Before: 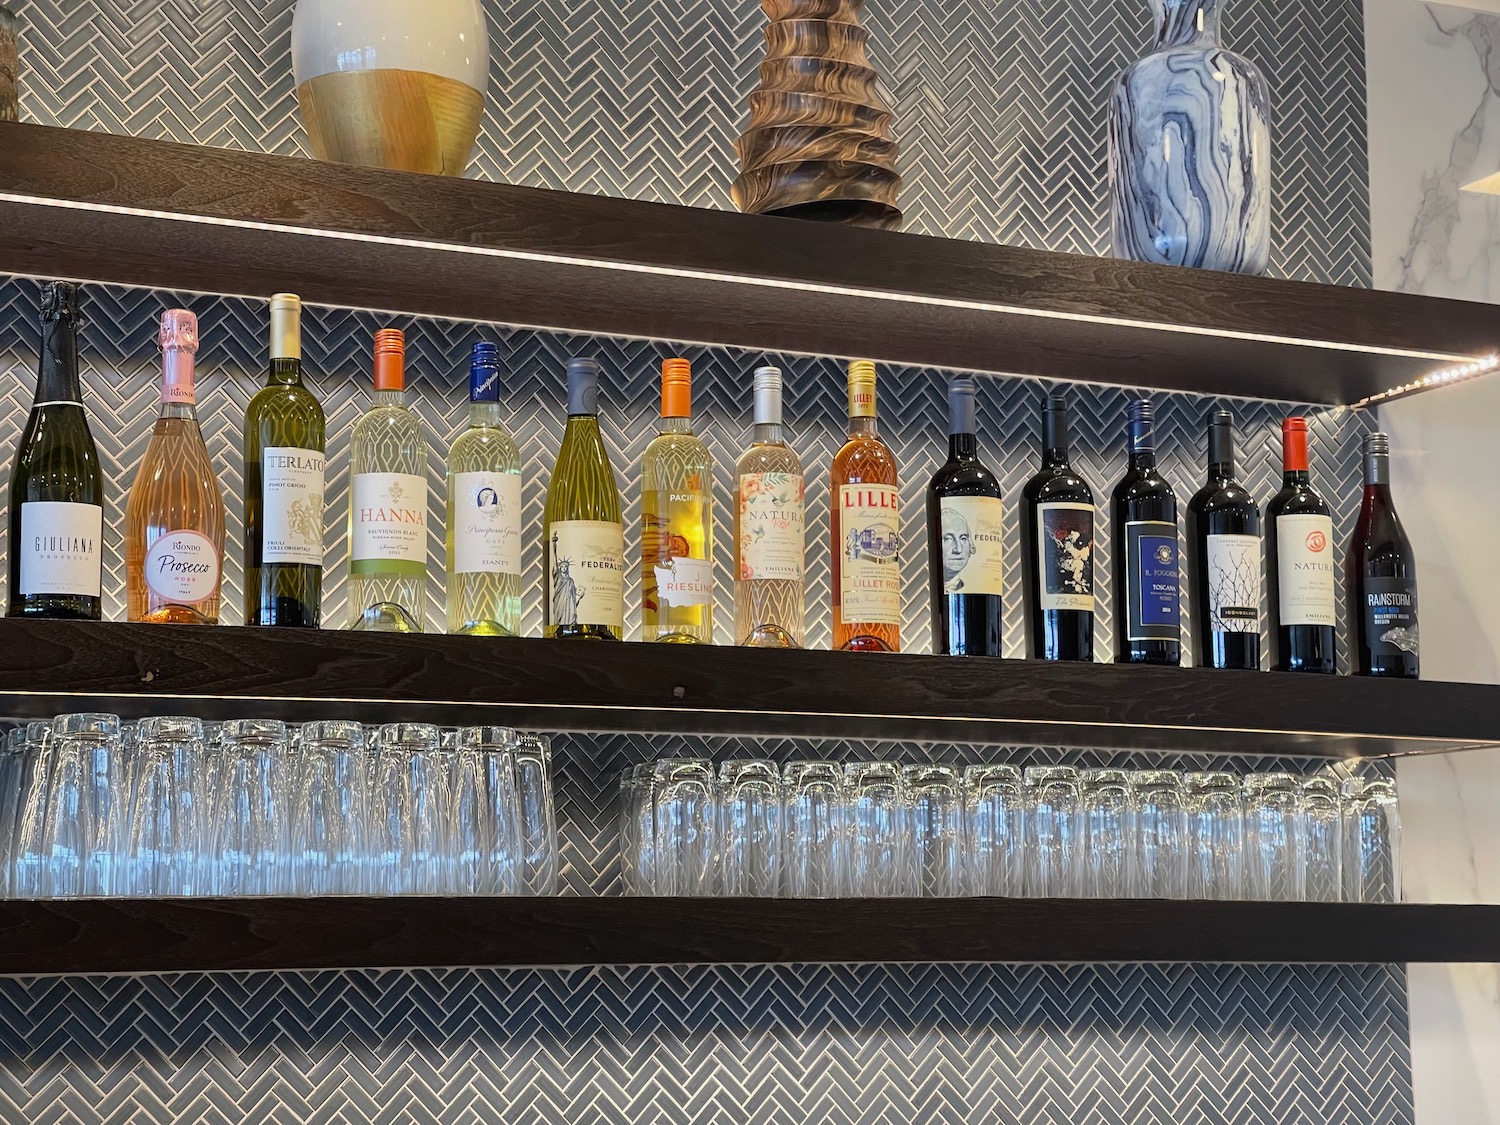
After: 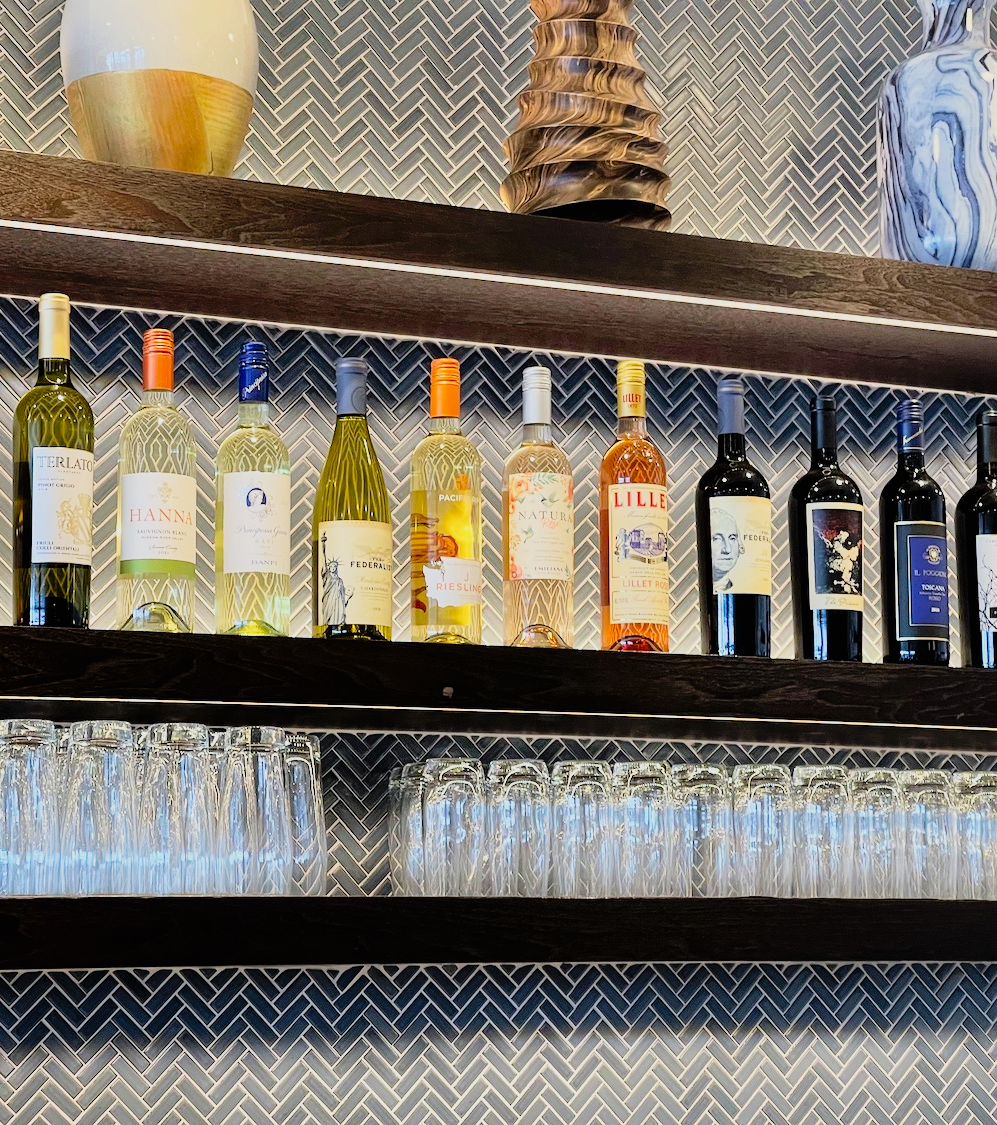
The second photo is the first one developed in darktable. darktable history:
filmic rgb: black relative exposure -7.65 EV, white relative exposure 4.56 EV, hardness 3.61, color science v6 (2022)
tone curve: curves: ch0 [(0, 0.005) (0.103, 0.097) (0.18, 0.22) (0.378, 0.482) (0.504, 0.631) (0.663, 0.801) (0.834, 0.914) (1, 0.971)]; ch1 [(0, 0) (0.172, 0.123) (0.324, 0.253) (0.396, 0.388) (0.478, 0.461) (0.499, 0.498) (0.522, 0.528) (0.604, 0.692) (0.704, 0.818) (1, 1)]; ch2 [(0, 0) (0.411, 0.424) (0.496, 0.5) (0.515, 0.519) (0.555, 0.585) (0.628, 0.703) (1, 1)], preserve colors none
crop and rotate: left 15.44%, right 18.045%
velvia: on, module defaults
